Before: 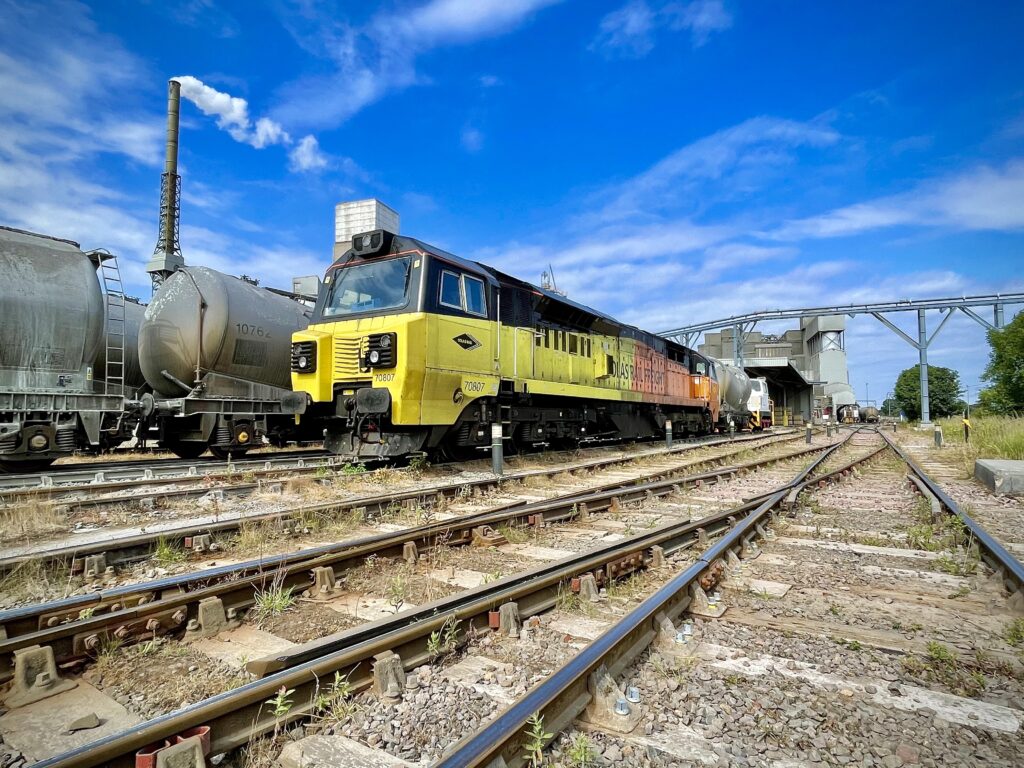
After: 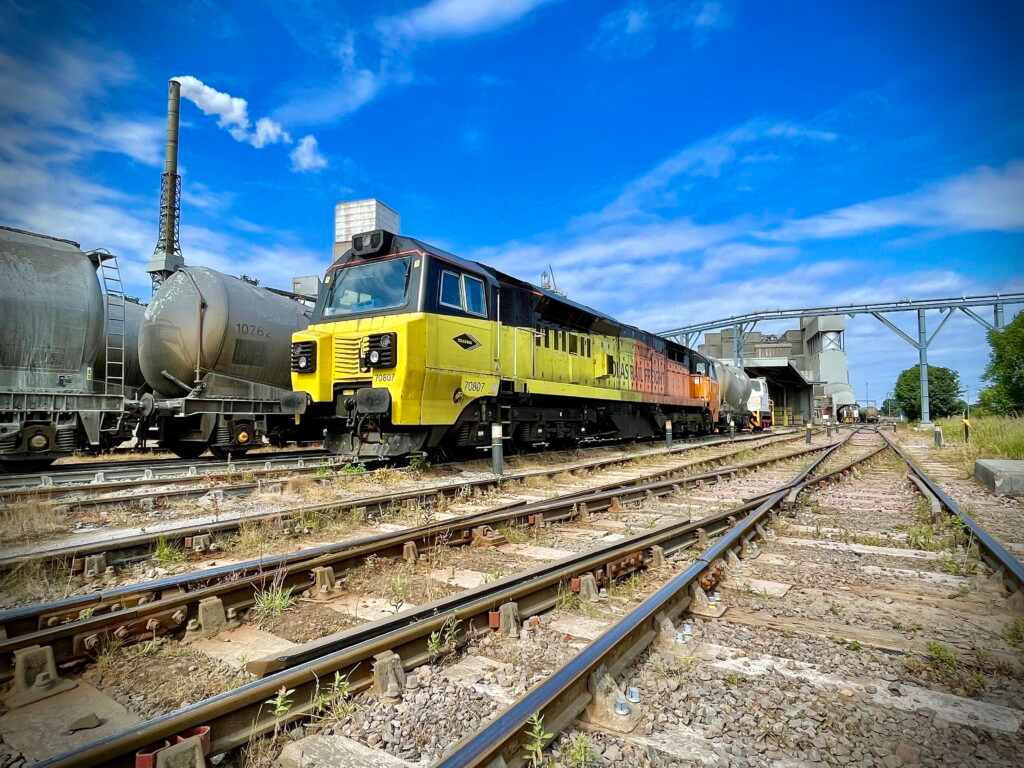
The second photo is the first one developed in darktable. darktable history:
vignetting: fall-off start 87.67%, fall-off radius 25.85%, brightness -0.61, saturation -0.003, center (0.037, -0.09)
